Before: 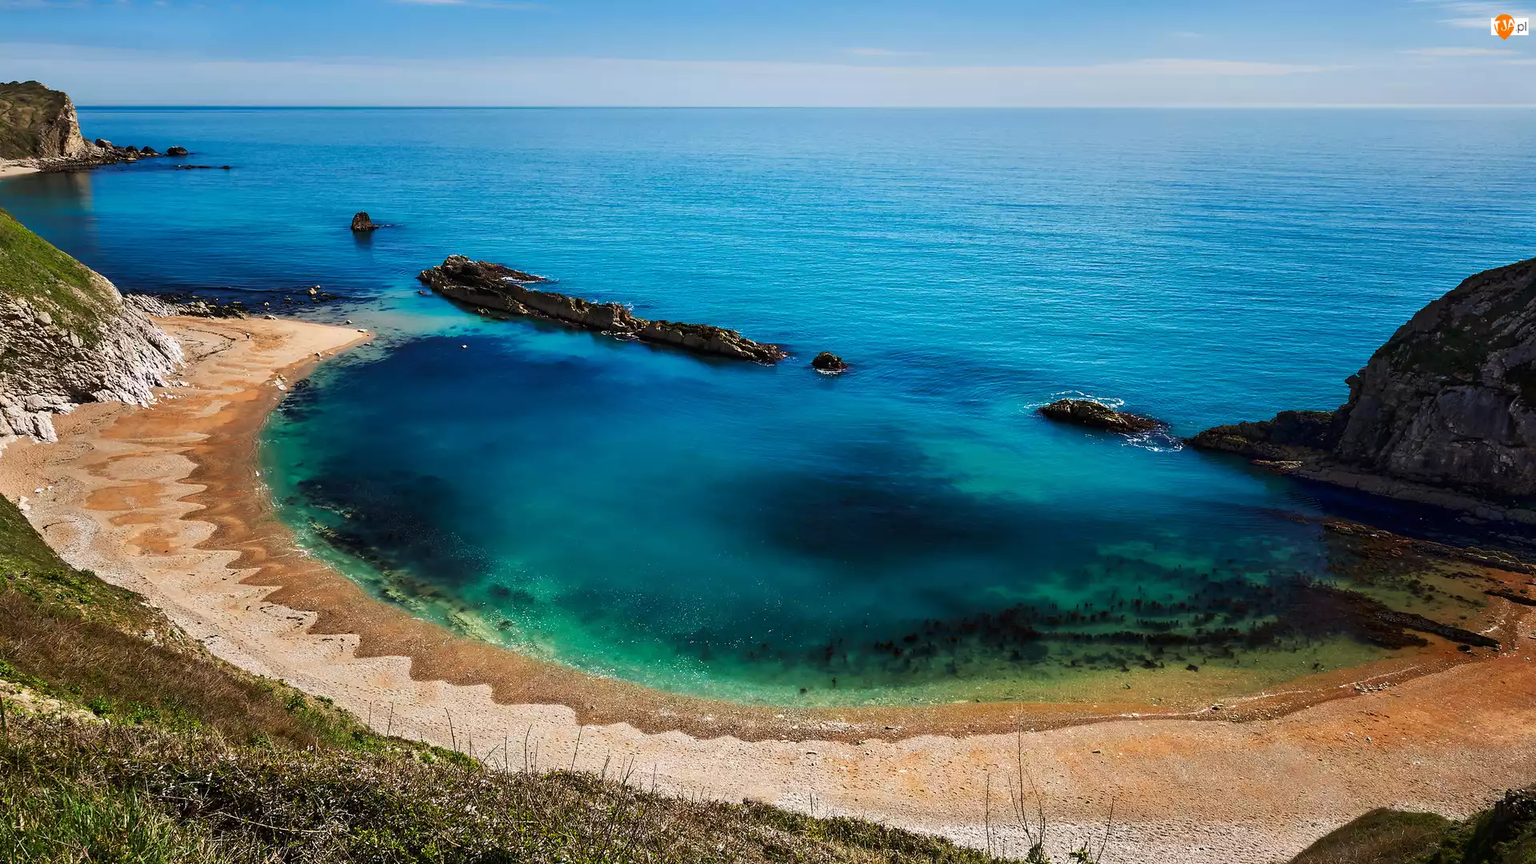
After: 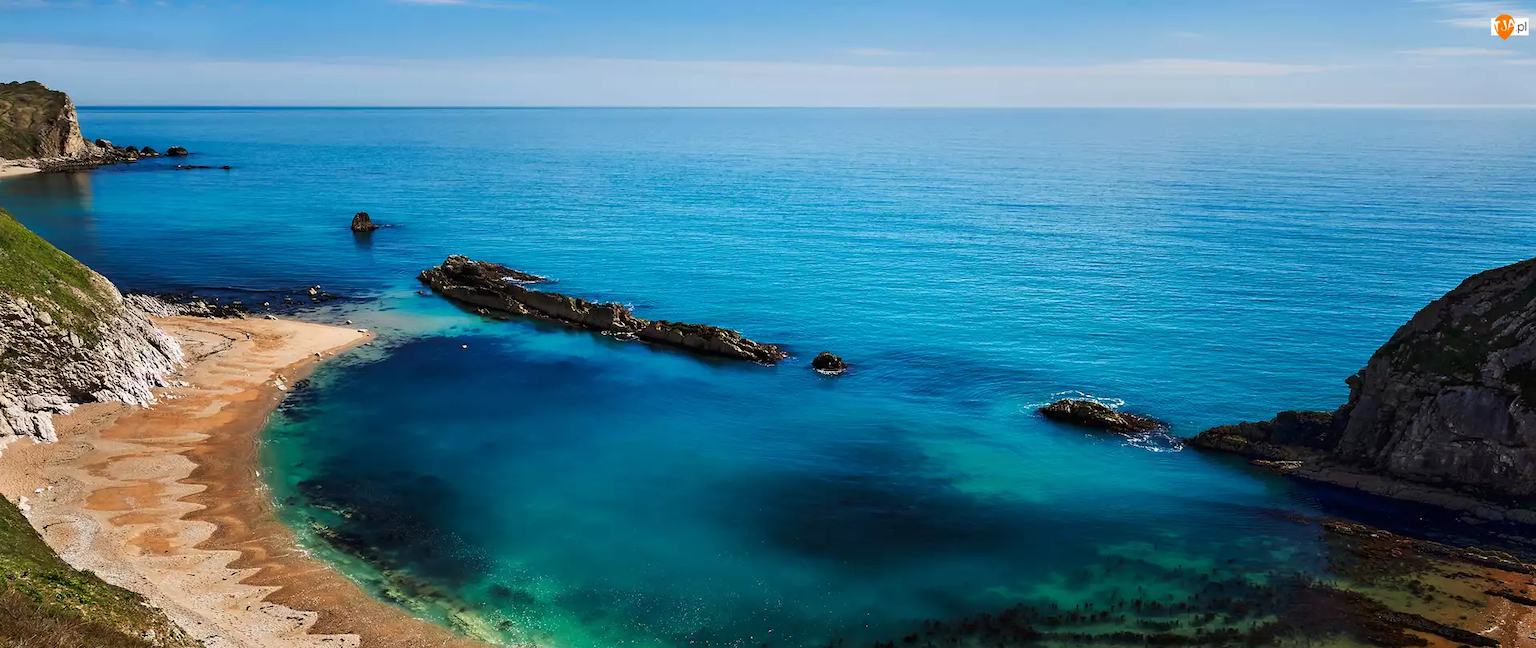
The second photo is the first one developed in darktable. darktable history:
tone equalizer: on, module defaults
crop: bottom 24.988%
